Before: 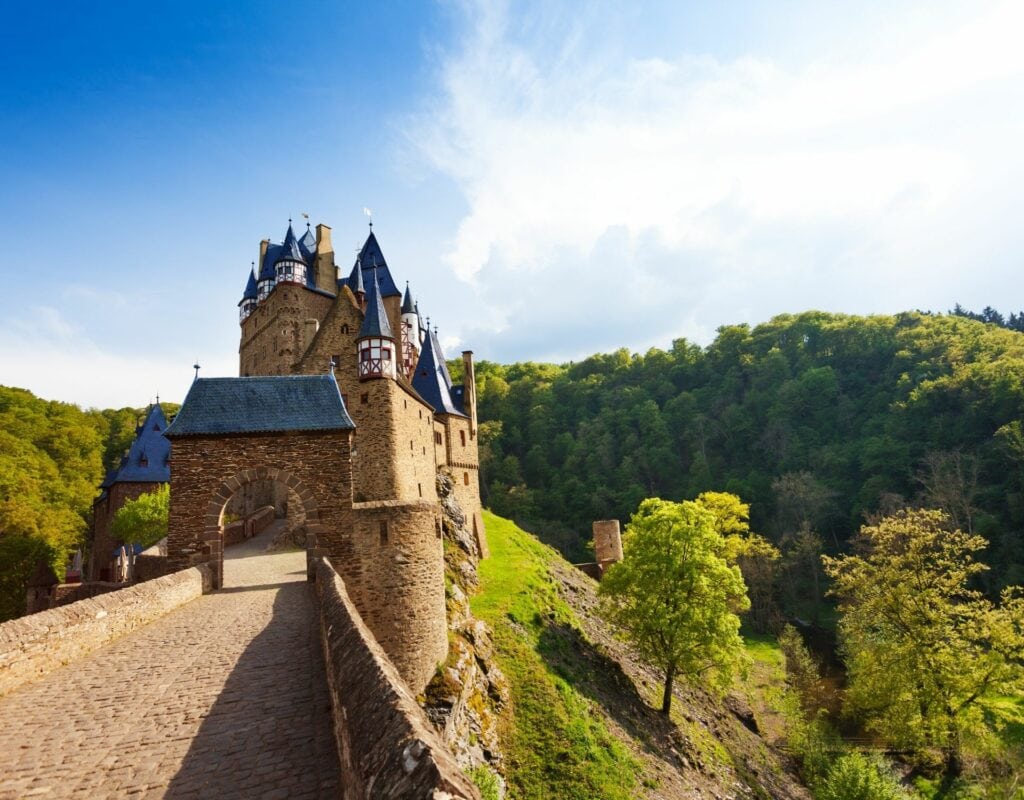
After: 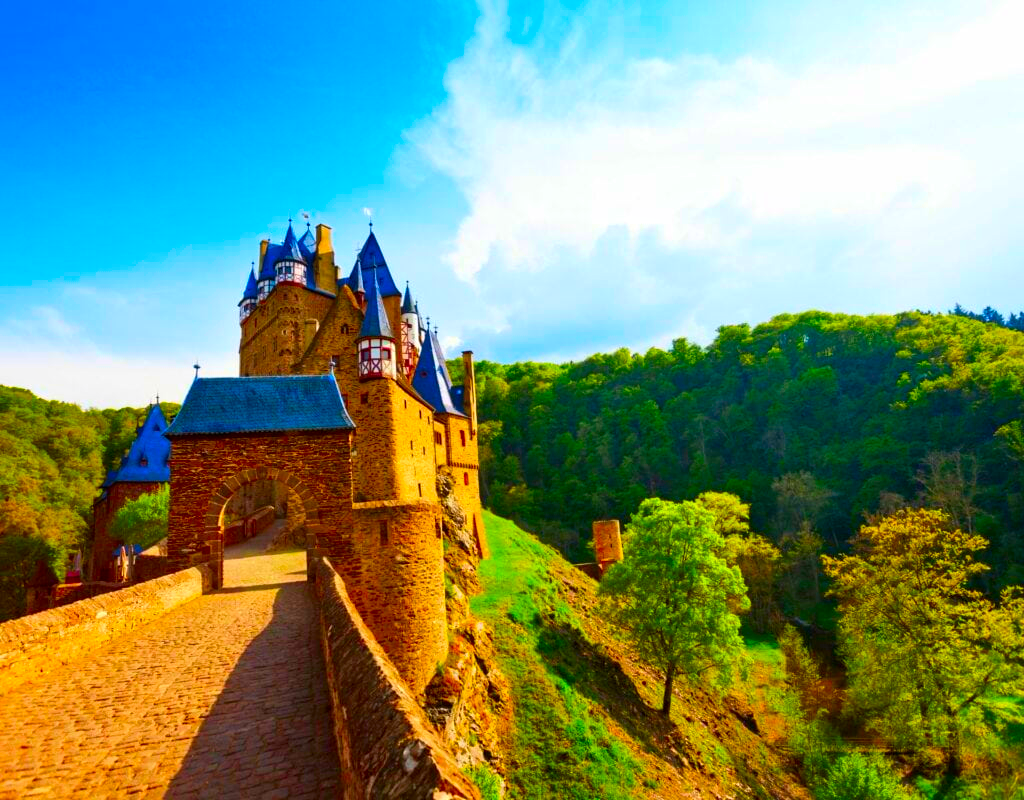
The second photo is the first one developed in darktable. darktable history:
color correction: highlights b* -0.048, saturation 2.99
local contrast: mode bilateral grid, contrast 29, coarseness 16, detail 115%, midtone range 0.2
